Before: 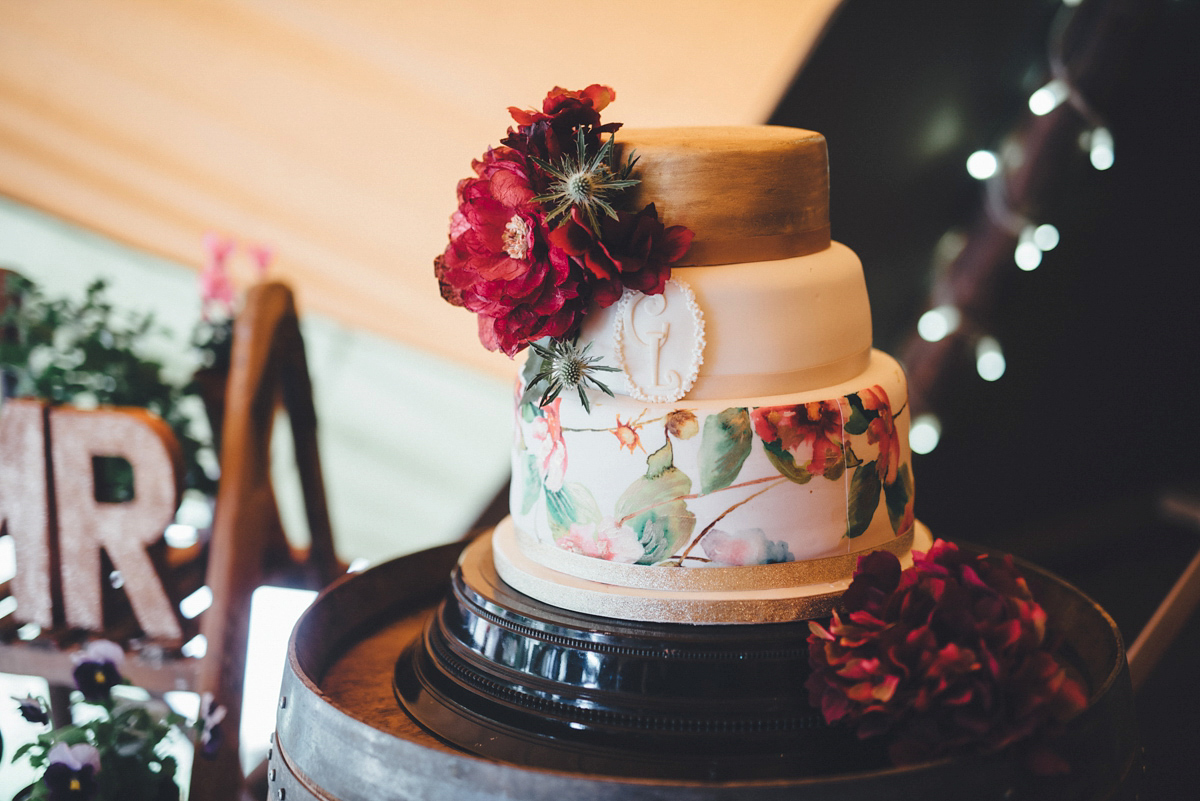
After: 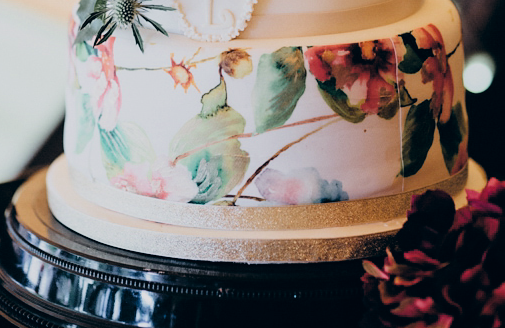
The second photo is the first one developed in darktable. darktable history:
filmic rgb: black relative exposure -5 EV, hardness 2.88, contrast 1.3
color correction: highlights a* 5.38, highlights b* 5.3, shadows a* -4.26, shadows b* -5.11
crop: left 37.221%, top 45.169%, right 20.63%, bottom 13.777%
white balance: red 0.925, blue 1.046
